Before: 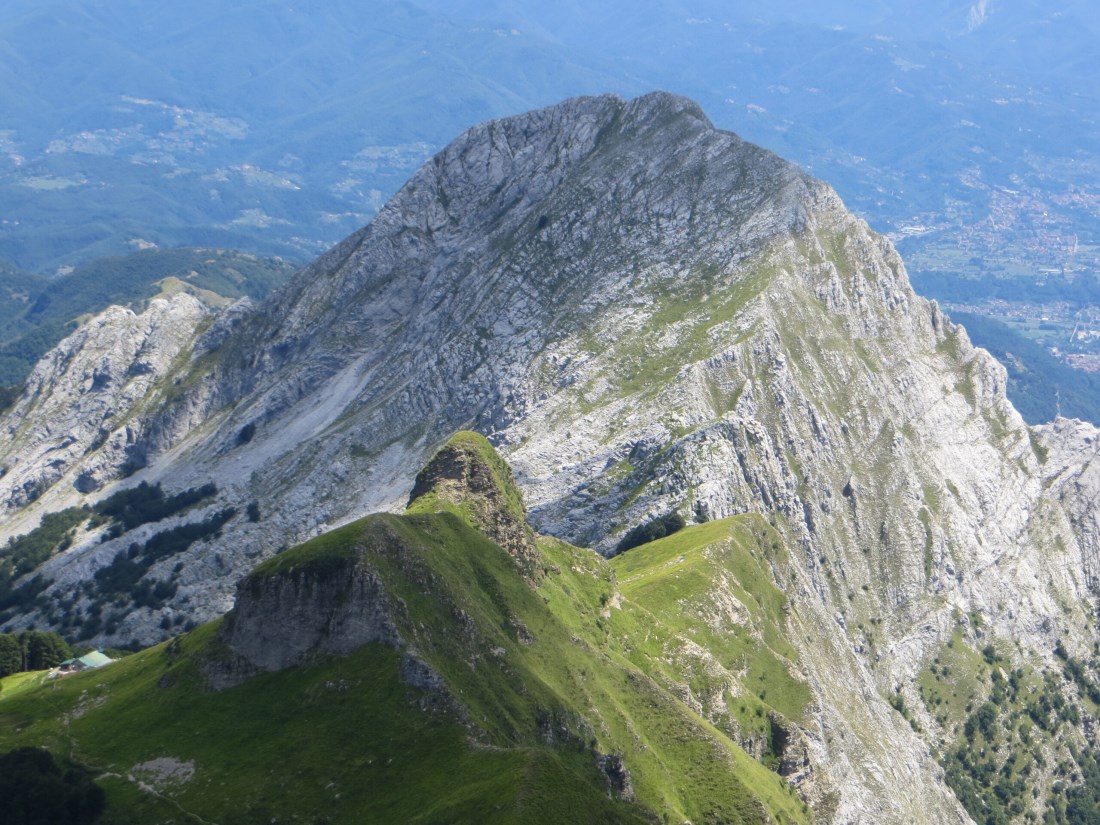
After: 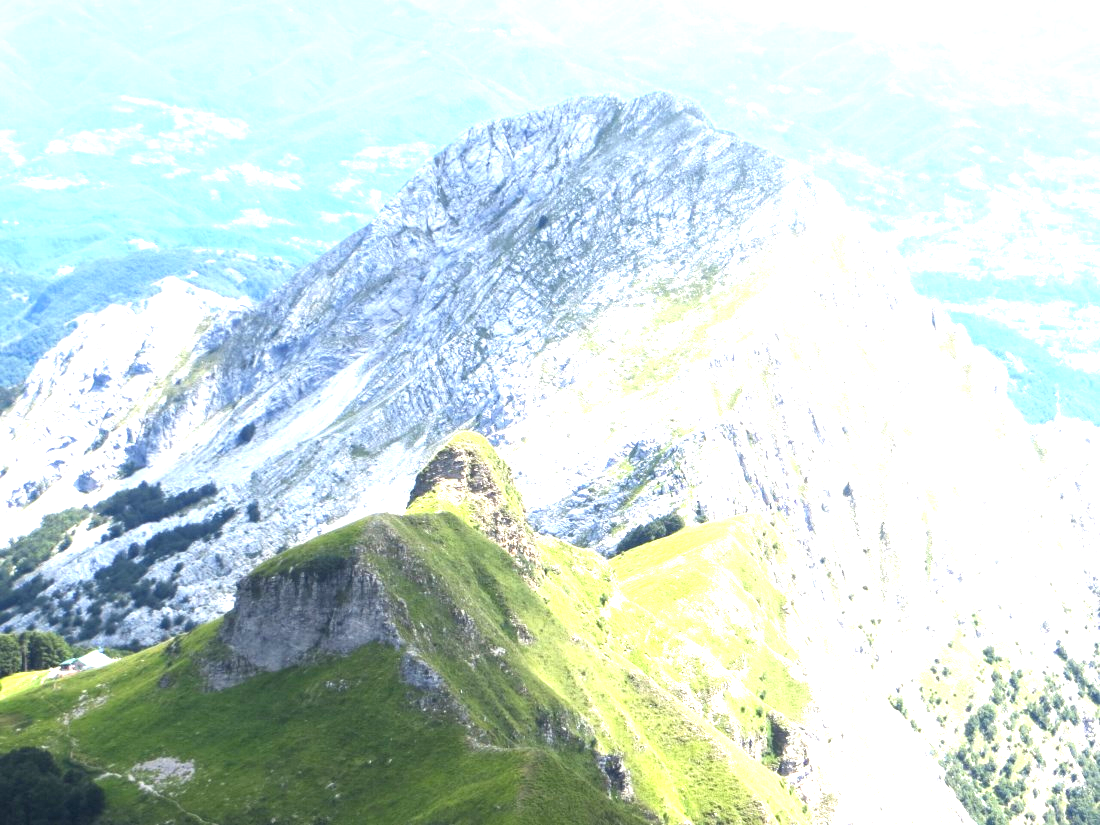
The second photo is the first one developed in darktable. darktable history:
tone equalizer: -8 EV -0.378 EV, -7 EV -0.413 EV, -6 EV -0.348 EV, -5 EV -0.186 EV, -3 EV 0.222 EV, -2 EV 0.305 EV, -1 EV 0.386 EV, +0 EV 0.447 EV, smoothing diameter 24.83%, edges refinement/feathering 9.68, preserve details guided filter
exposure: black level correction 0.001, exposure 1.725 EV, compensate highlight preservation false
